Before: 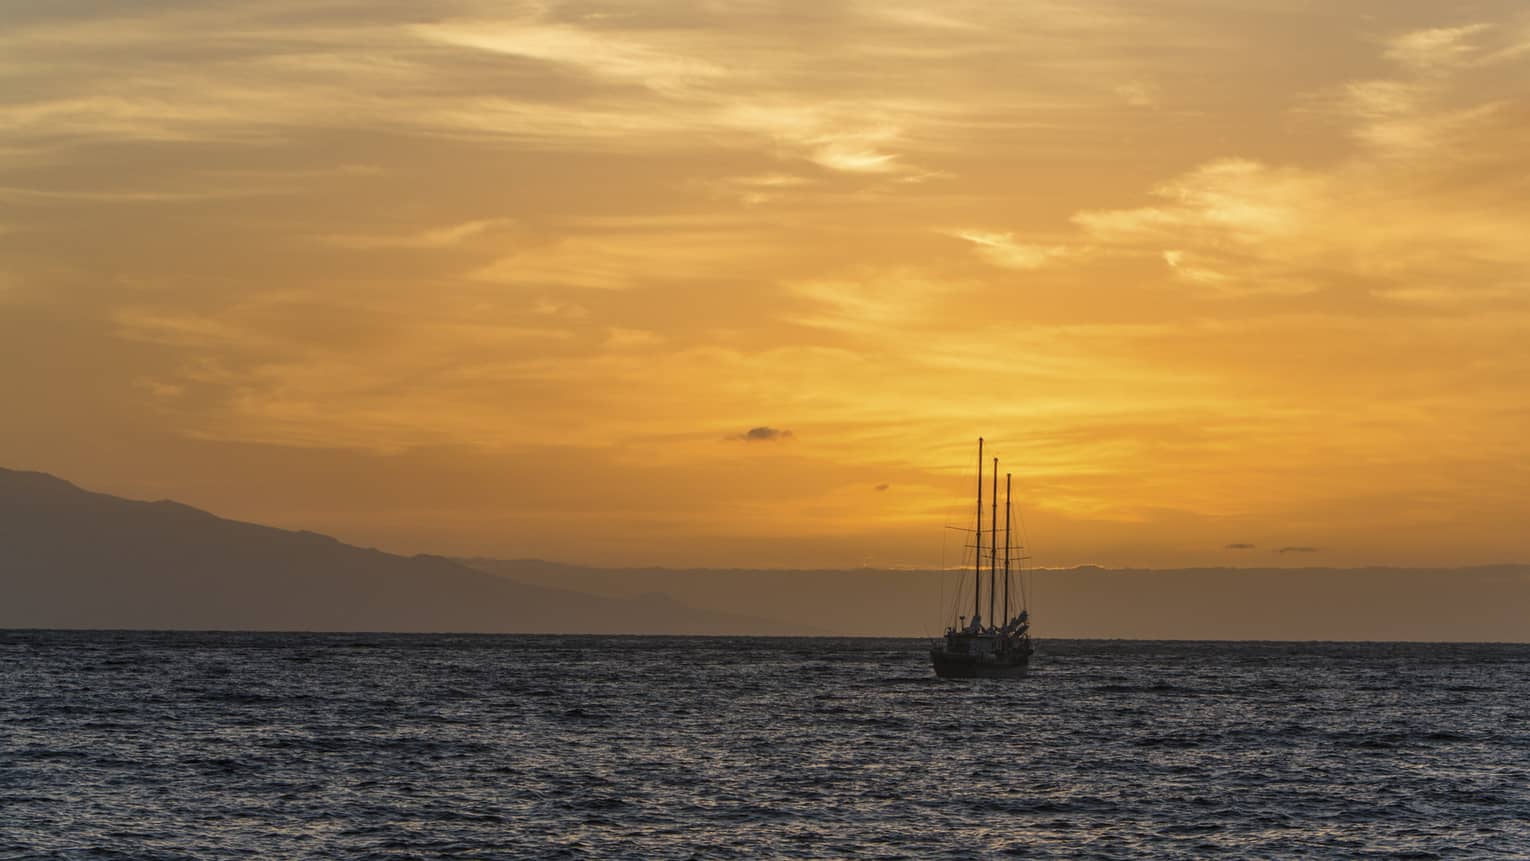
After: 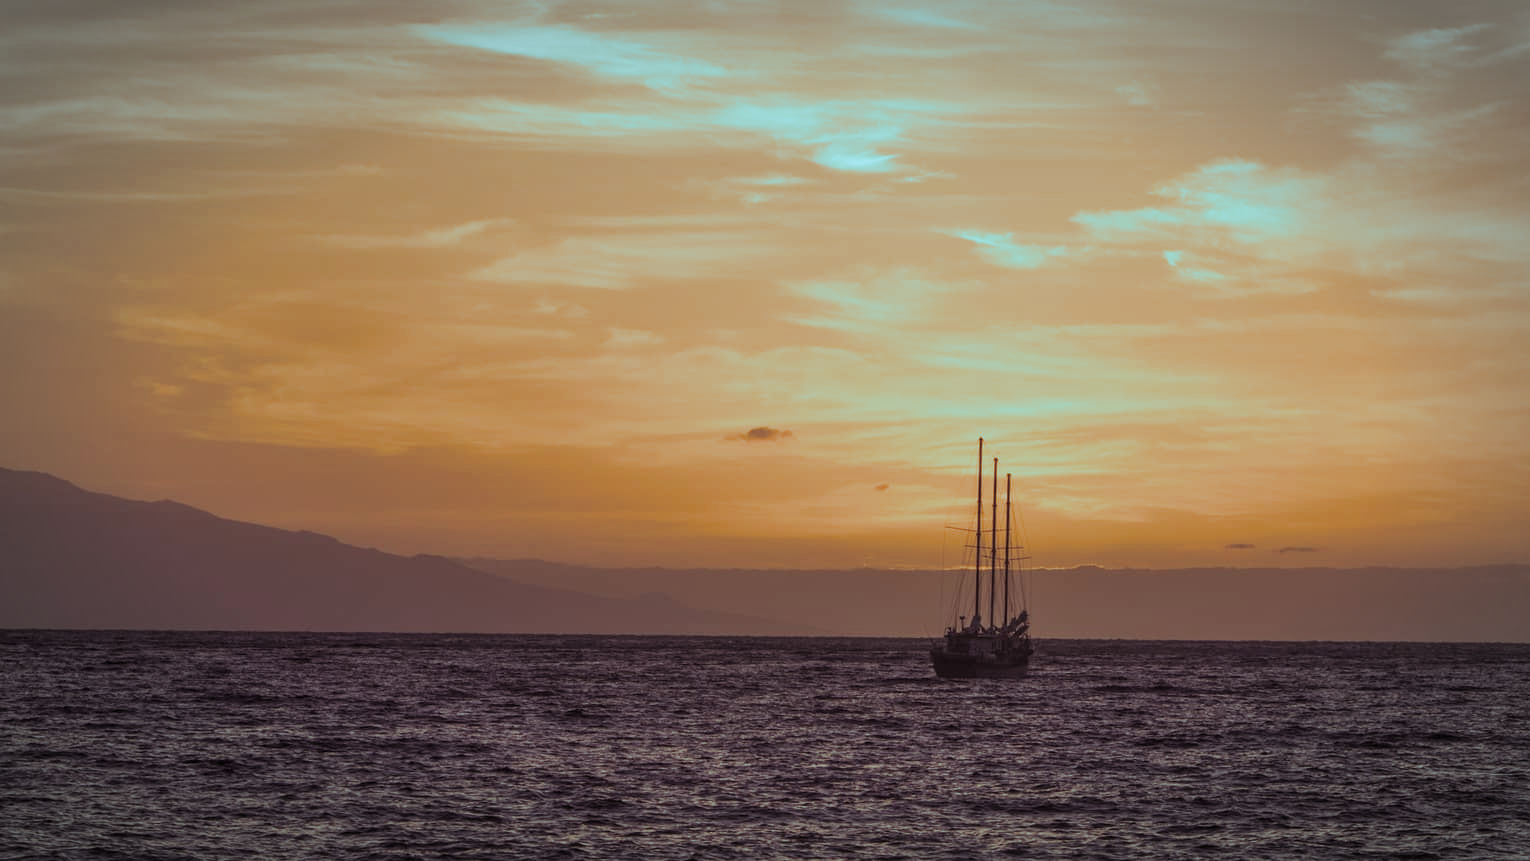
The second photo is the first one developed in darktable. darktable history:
split-toning: shadows › hue 327.6°, highlights › hue 198°, highlights › saturation 0.55, balance -21.25, compress 0%
vignetting: automatic ratio true
